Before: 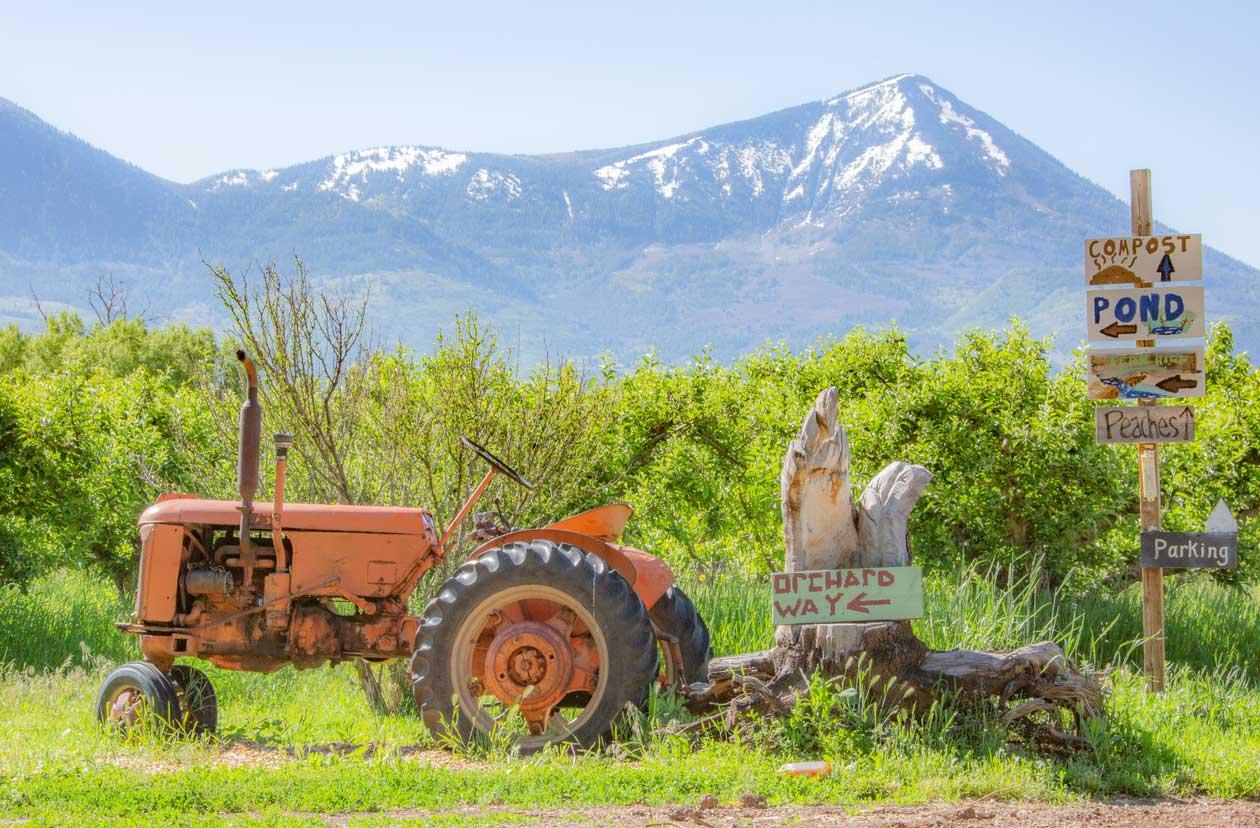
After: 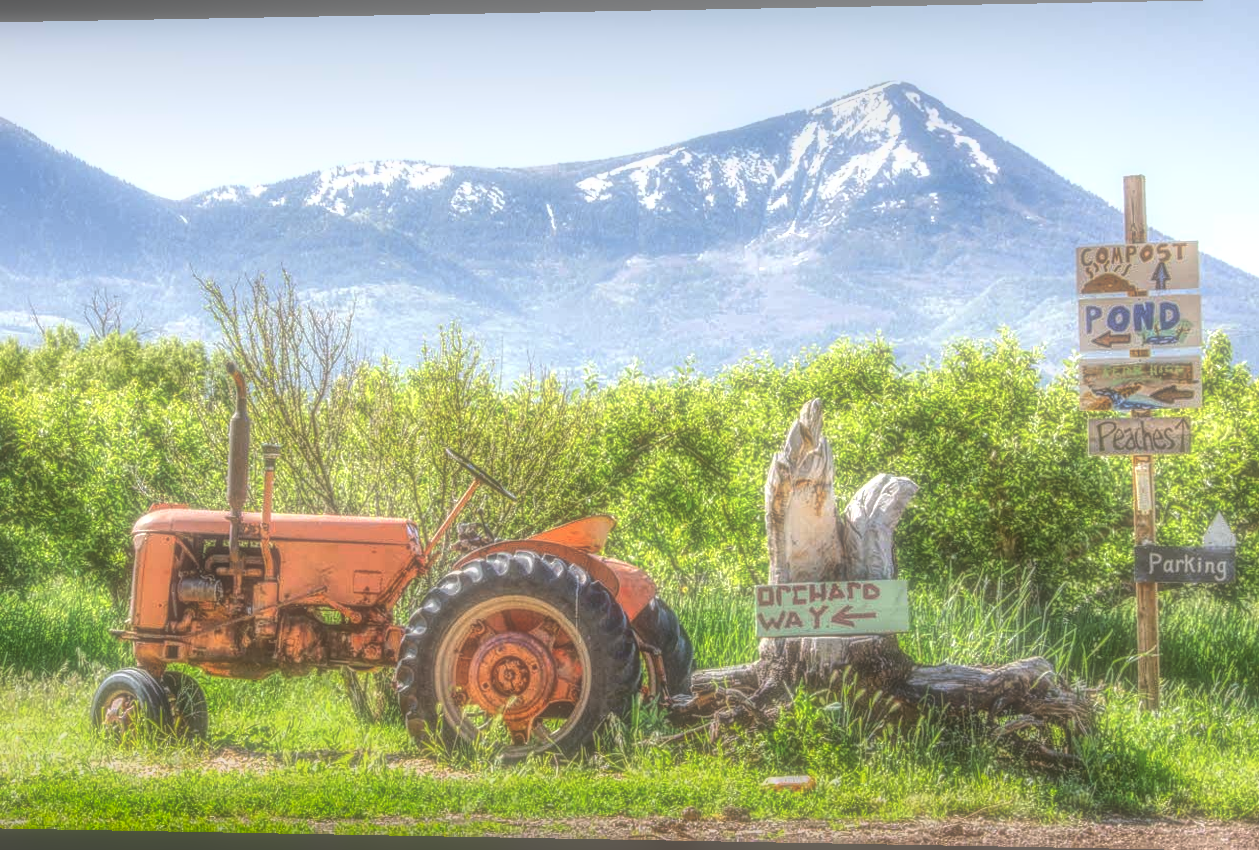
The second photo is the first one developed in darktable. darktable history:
local contrast: highlights 0%, shadows 0%, detail 200%, midtone range 0.25
soften: size 60.24%, saturation 65.46%, brightness 0.506 EV, mix 25.7%
rotate and perspective: lens shift (horizontal) -0.055, automatic cropping off
tone equalizer: -8 EV -0.75 EV, -7 EV -0.7 EV, -6 EV -0.6 EV, -5 EV -0.4 EV, -3 EV 0.4 EV, -2 EV 0.6 EV, -1 EV 0.7 EV, +0 EV 0.75 EV, edges refinement/feathering 500, mask exposure compensation -1.57 EV, preserve details no
